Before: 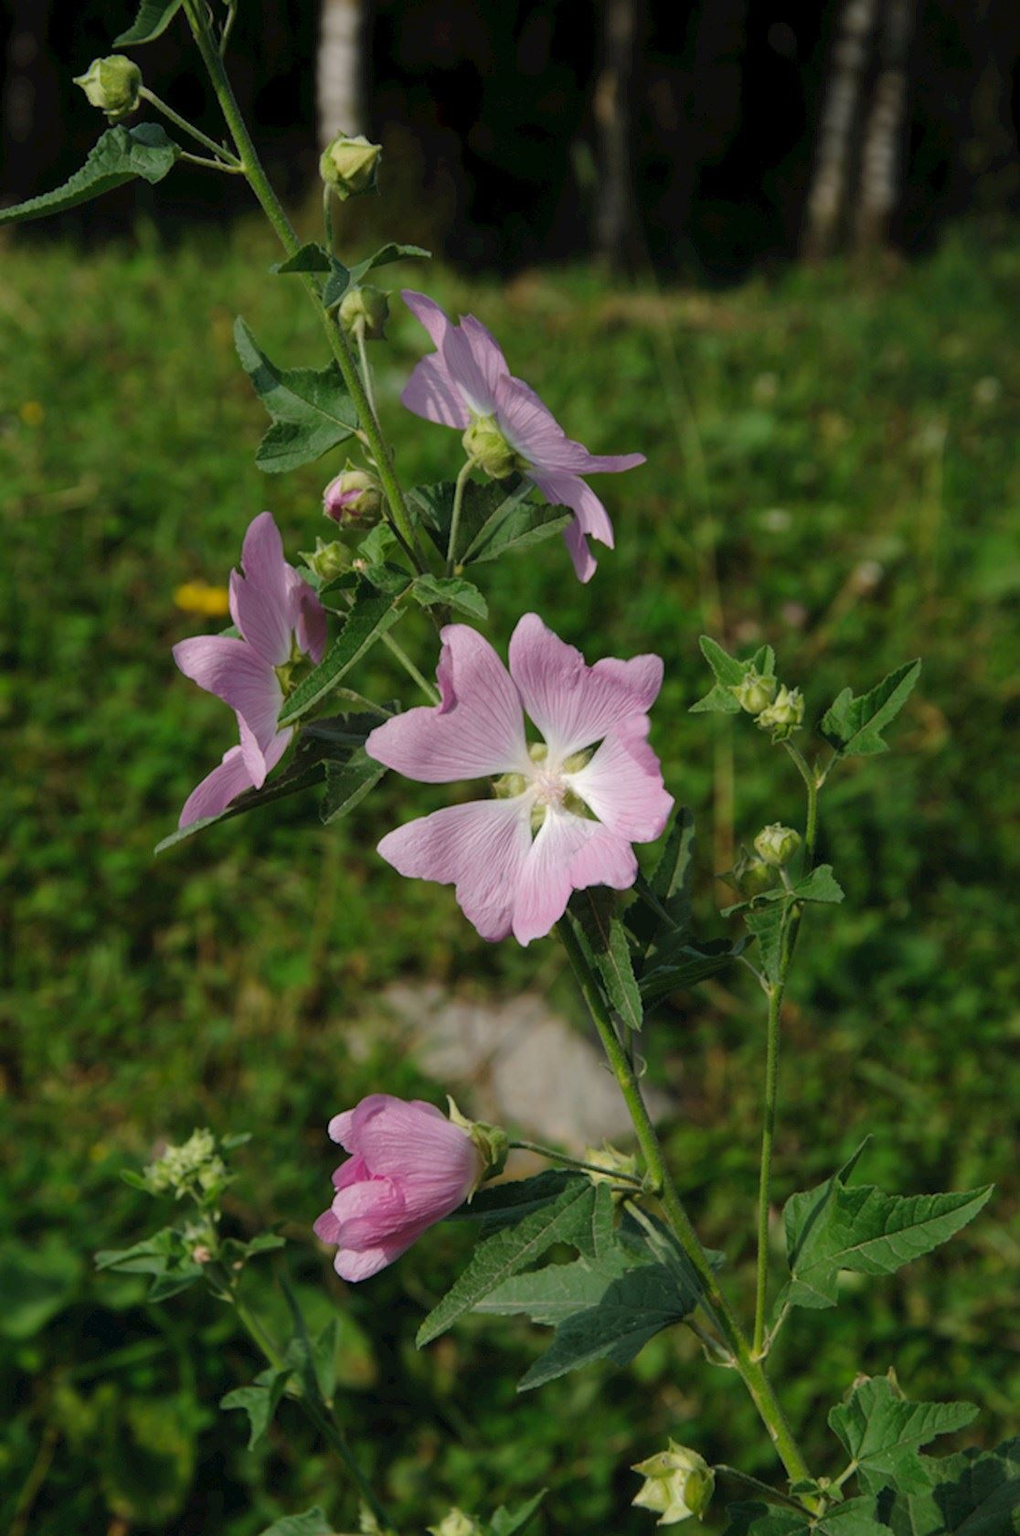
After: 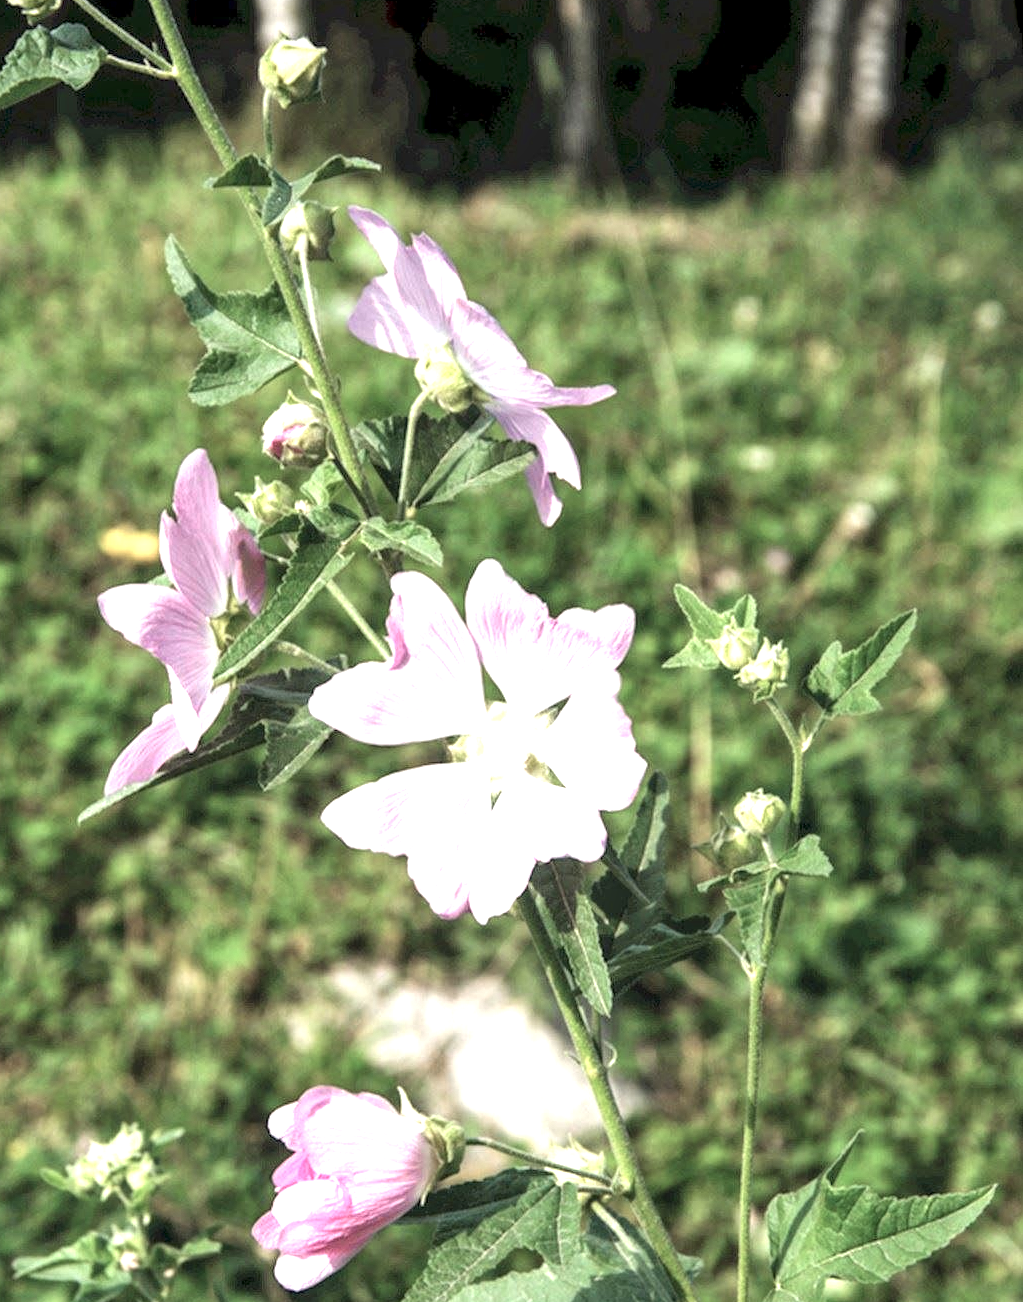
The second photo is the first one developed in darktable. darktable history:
exposure: black level correction 0, exposure 2 EV, compensate highlight preservation false
local contrast: highlights 40%, shadows 60%, detail 136%, midtone range 0.514
color zones: curves: ch0 [(0, 0.559) (0.153, 0.551) (0.229, 0.5) (0.429, 0.5) (0.571, 0.5) (0.714, 0.5) (0.857, 0.5) (1, 0.559)]; ch1 [(0, 0.417) (0.112, 0.336) (0.213, 0.26) (0.429, 0.34) (0.571, 0.35) (0.683, 0.331) (0.857, 0.344) (1, 0.417)]
crop: left 8.155%, top 6.611%, bottom 15.385%
